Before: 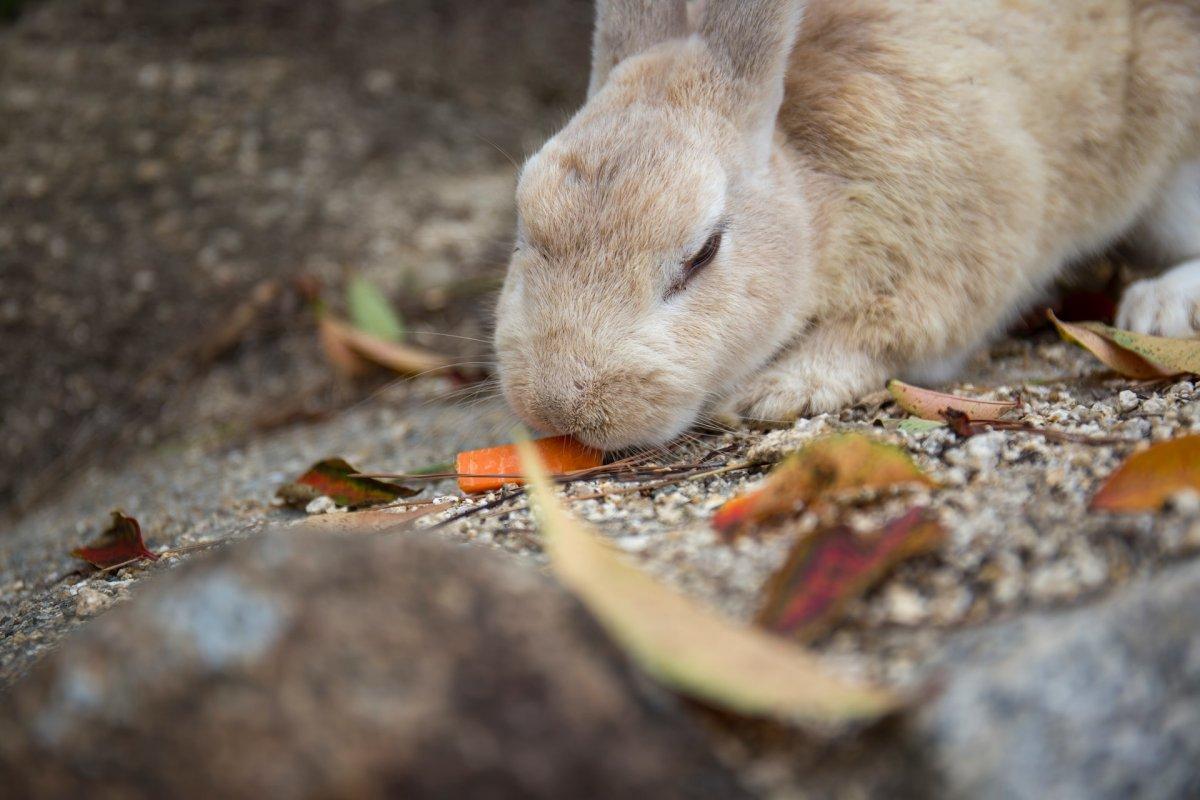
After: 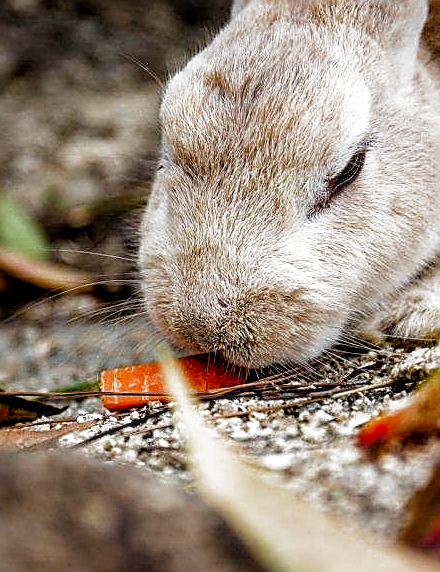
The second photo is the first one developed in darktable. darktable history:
local contrast: on, module defaults
sharpen: radius 1.652, amount 1.281
color zones: curves: ch0 [(0, 0.425) (0.143, 0.422) (0.286, 0.42) (0.429, 0.419) (0.571, 0.419) (0.714, 0.42) (0.857, 0.422) (1, 0.425)]
crop and rotate: left 29.671%, top 10.273%, right 33.639%, bottom 18.132%
filmic rgb: black relative exposure -3.45 EV, white relative exposure 2.26 EV, threshold 5.96 EV, hardness 3.41, preserve chrominance no, color science v3 (2019), use custom middle-gray values true, enable highlight reconstruction true
